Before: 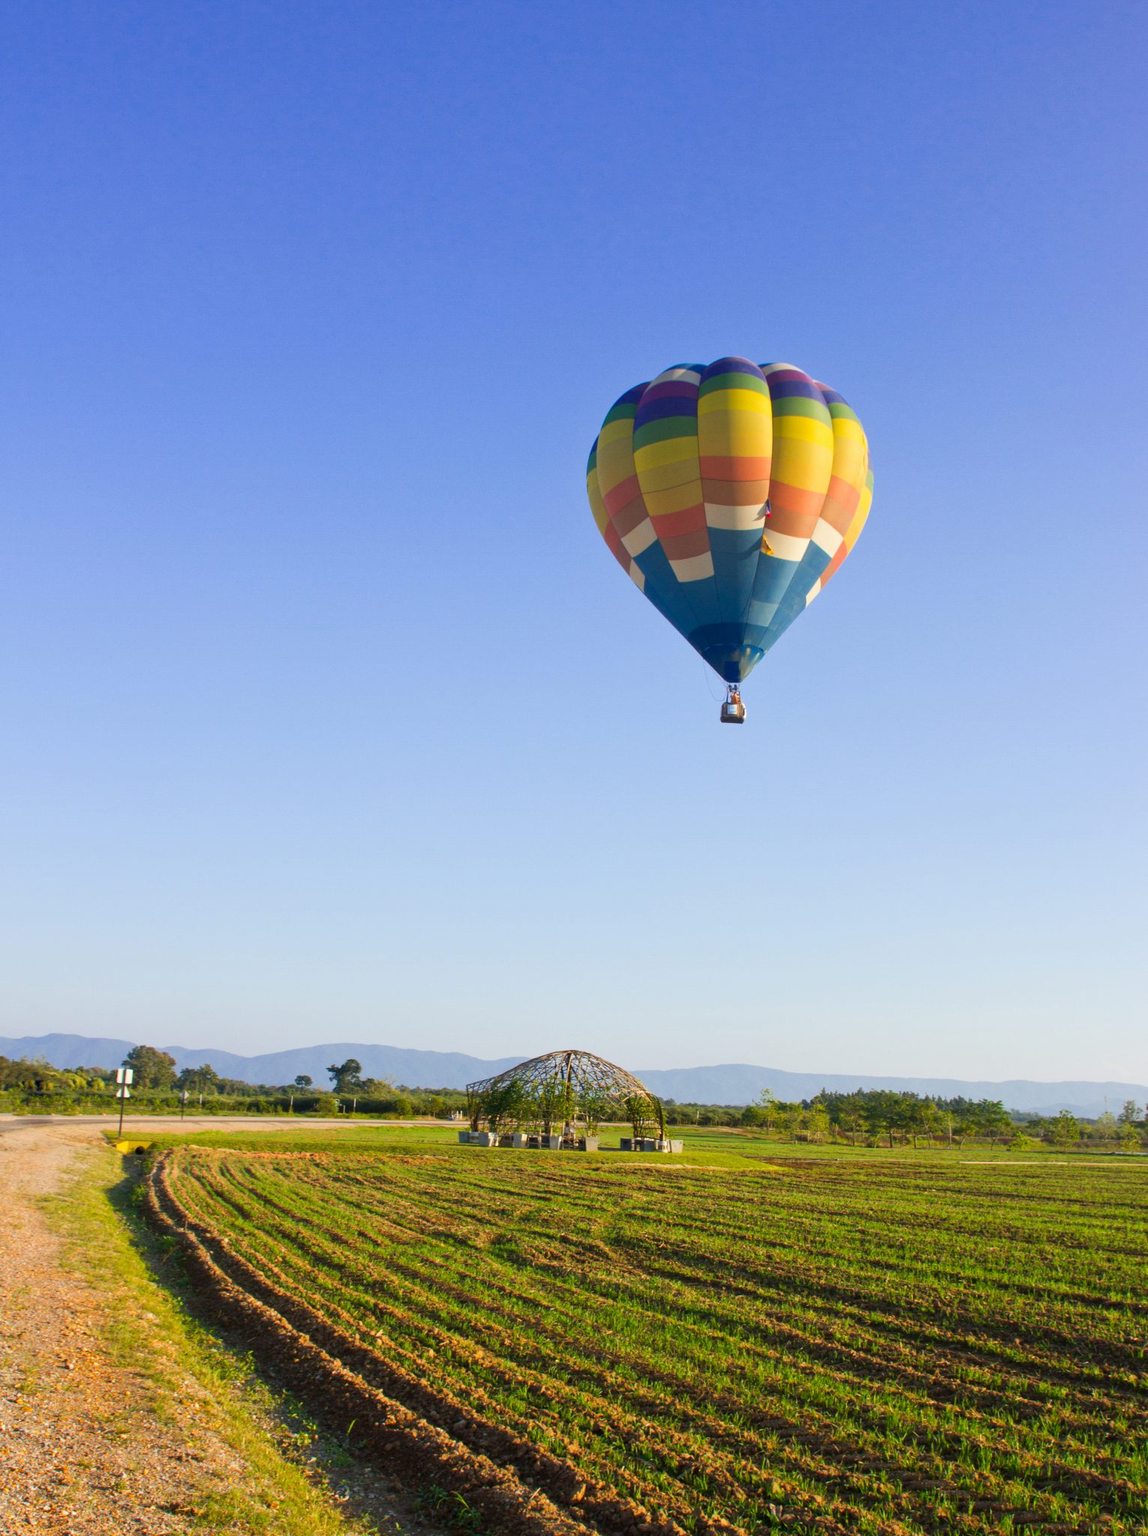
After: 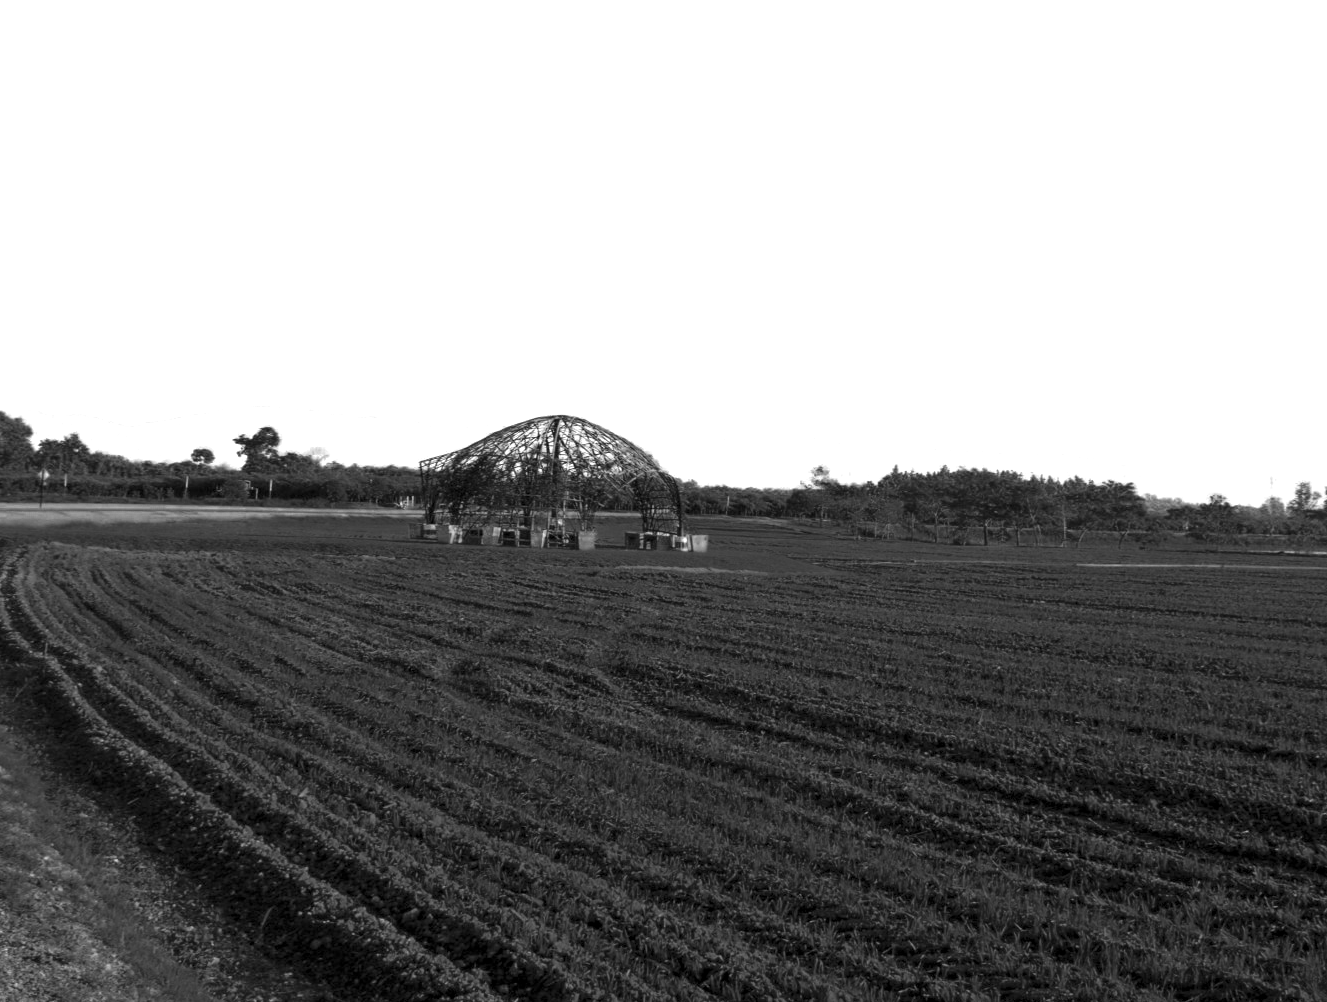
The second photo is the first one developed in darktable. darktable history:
local contrast: detail 130%
crop and rotate: left 13.232%, top 48.12%, bottom 2.906%
color zones: curves: ch0 [(0.287, 0.048) (0.493, 0.484) (0.737, 0.816)]; ch1 [(0, 0) (0.143, 0) (0.286, 0) (0.429, 0) (0.571, 0) (0.714, 0) (0.857, 0)]
tone equalizer: -8 EV -0.786 EV, -7 EV -0.67 EV, -6 EV -0.624 EV, -5 EV -0.412 EV, -3 EV 0.371 EV, -2 EV 0.6 EV, -1 EV 0.684 EV, +0 EV 0.747 EV, edges refinement/feathering 500, mask exposure compensation -1.57 EV, preserve details no
